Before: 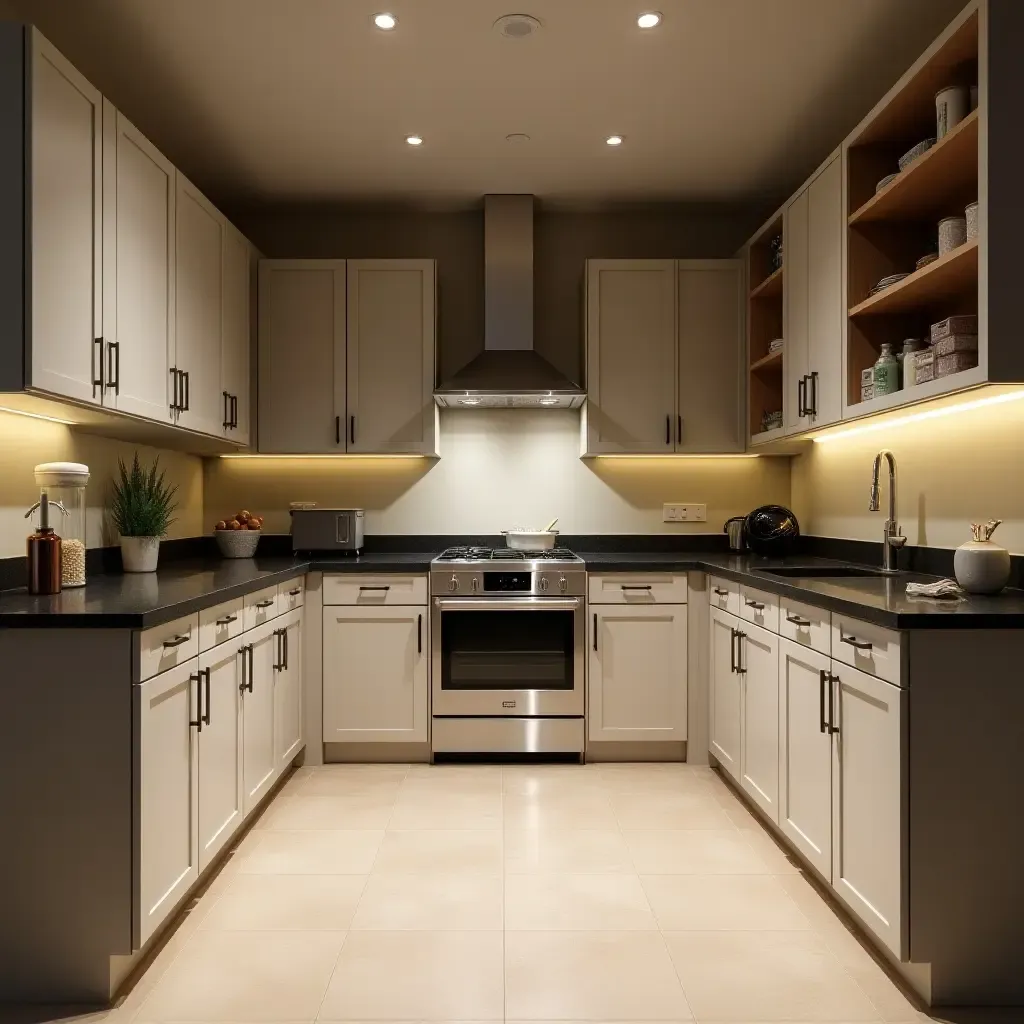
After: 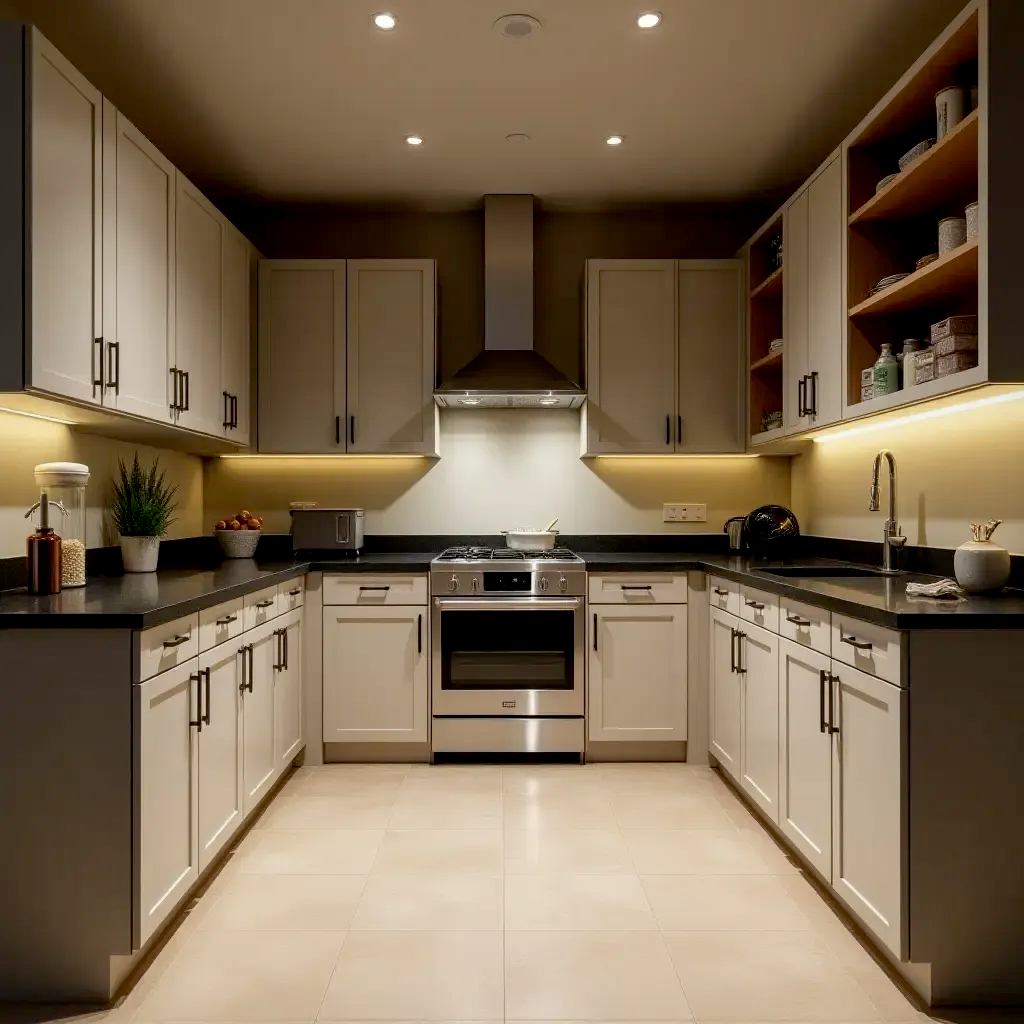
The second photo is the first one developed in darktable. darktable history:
exposure: black level correction 0.009, exposure 0.015 EV, compensate highlight preservation false
local contrast: detail 109%
